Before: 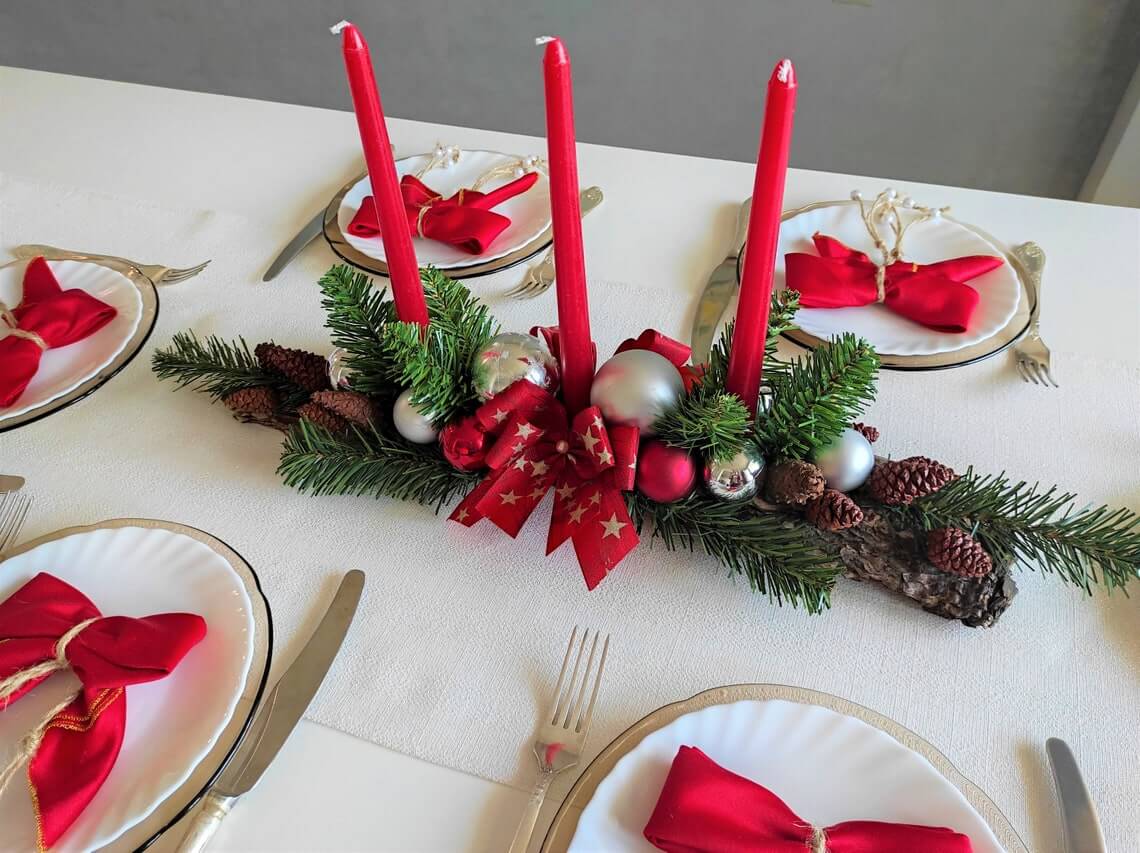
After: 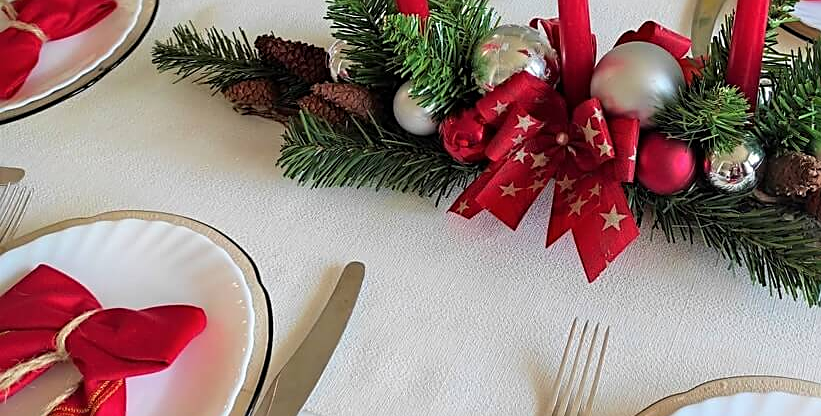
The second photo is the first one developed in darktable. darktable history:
sharpen: on, module defaults
crop: top 36.168%, right 27.938%, bottom 14.965%
